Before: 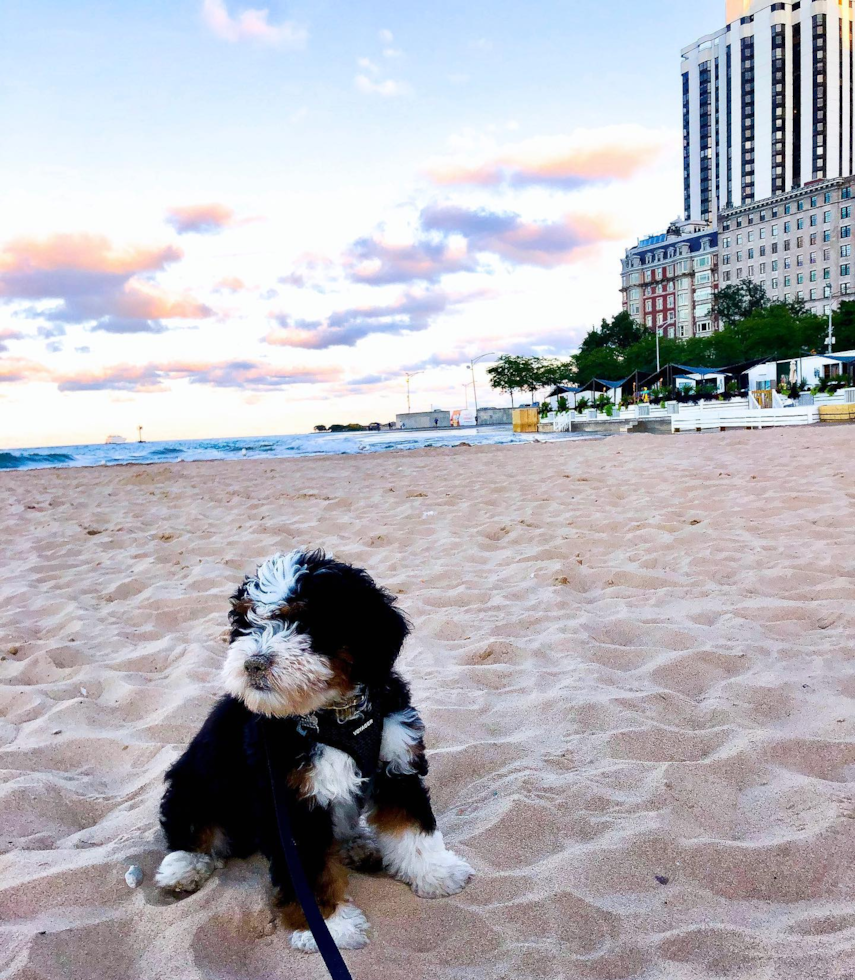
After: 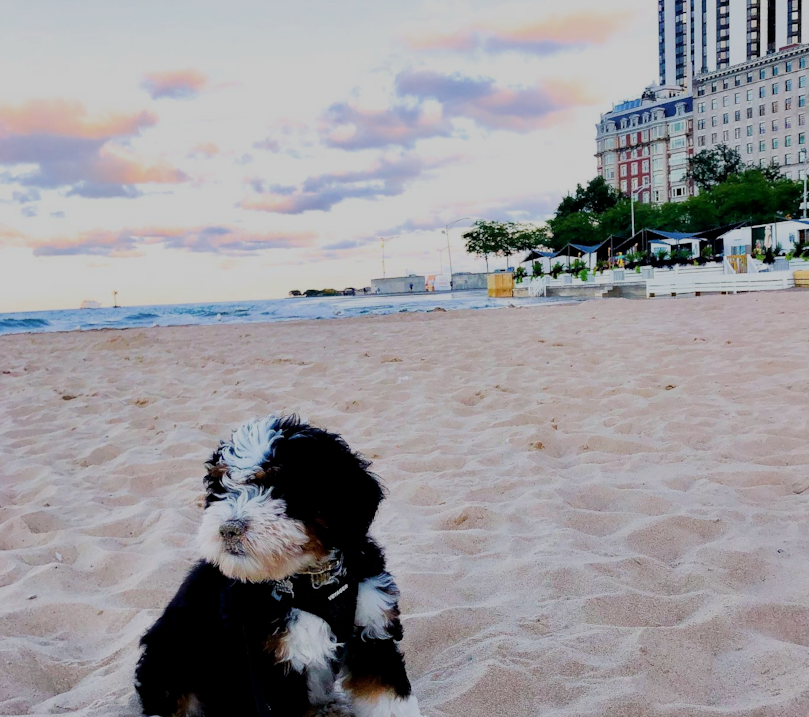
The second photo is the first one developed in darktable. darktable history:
filmic rgb: black relative exposure -8.77 EV, white relative exposure 4.98 EV, target black luminance 0%, hardness 3.78, latitude 65.87%, contrast 0.827, shadows ↔ highlights balance 19.78%
crop and rotate: left 2.987%, top 13.883%, right 2.296%, bottom 12.89%
